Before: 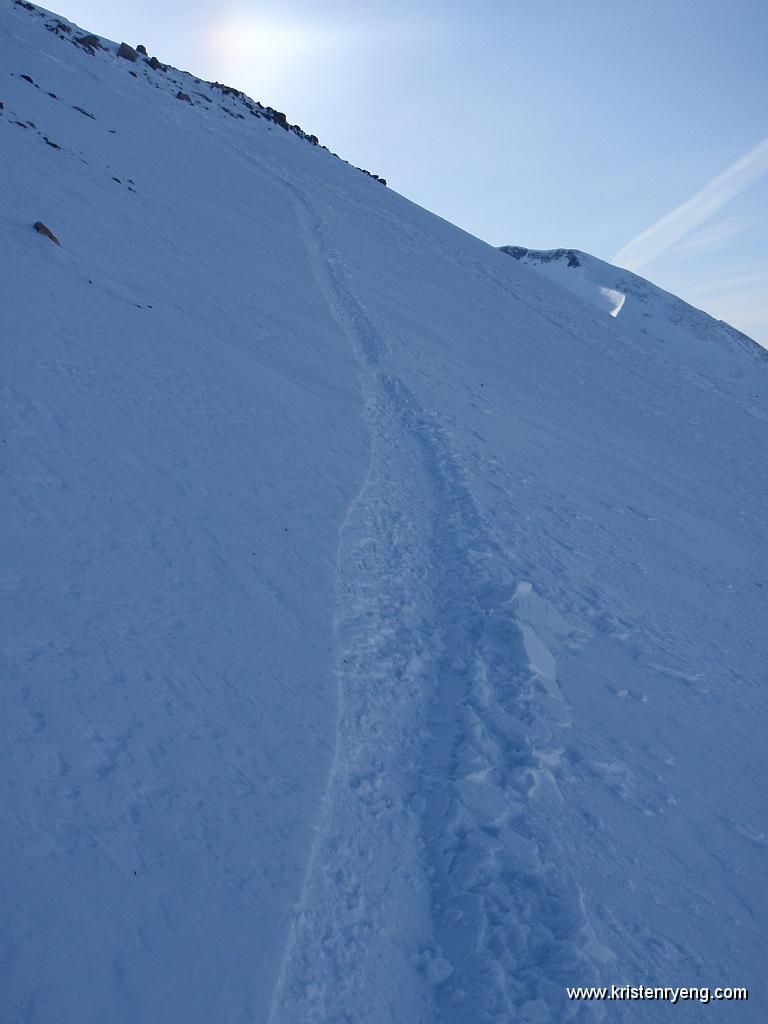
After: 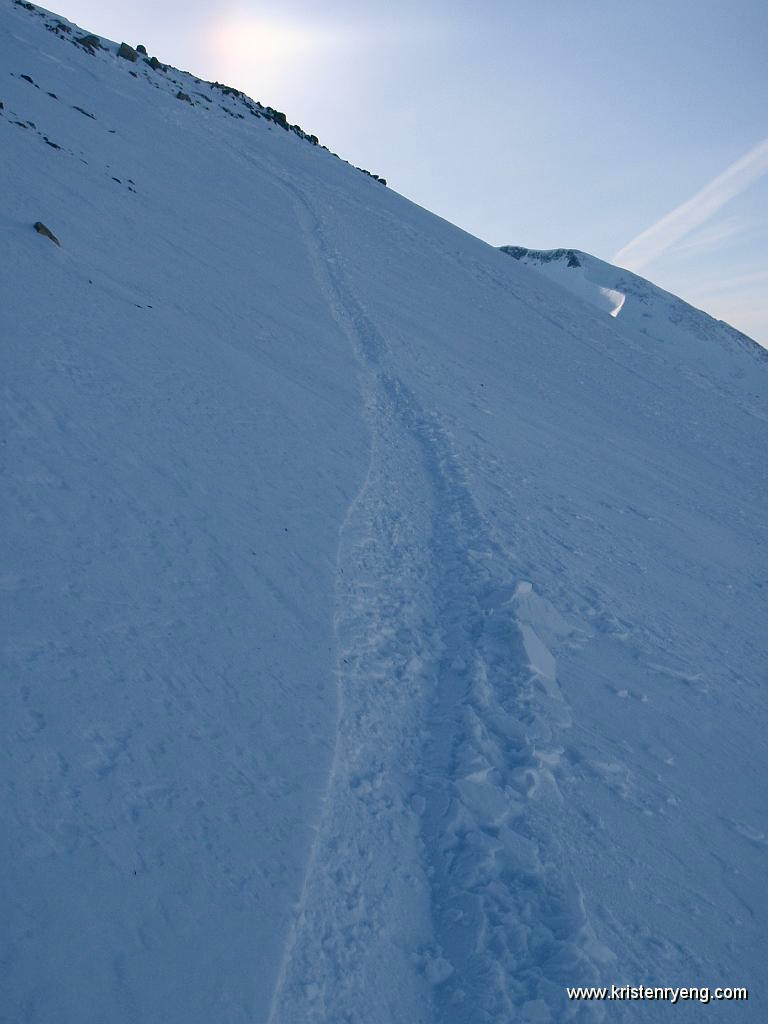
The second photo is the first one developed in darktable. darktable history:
color correction: highlights a* 4.35, highlights b* 4.91, shadows a* -8.31, shadows b* 5.02
